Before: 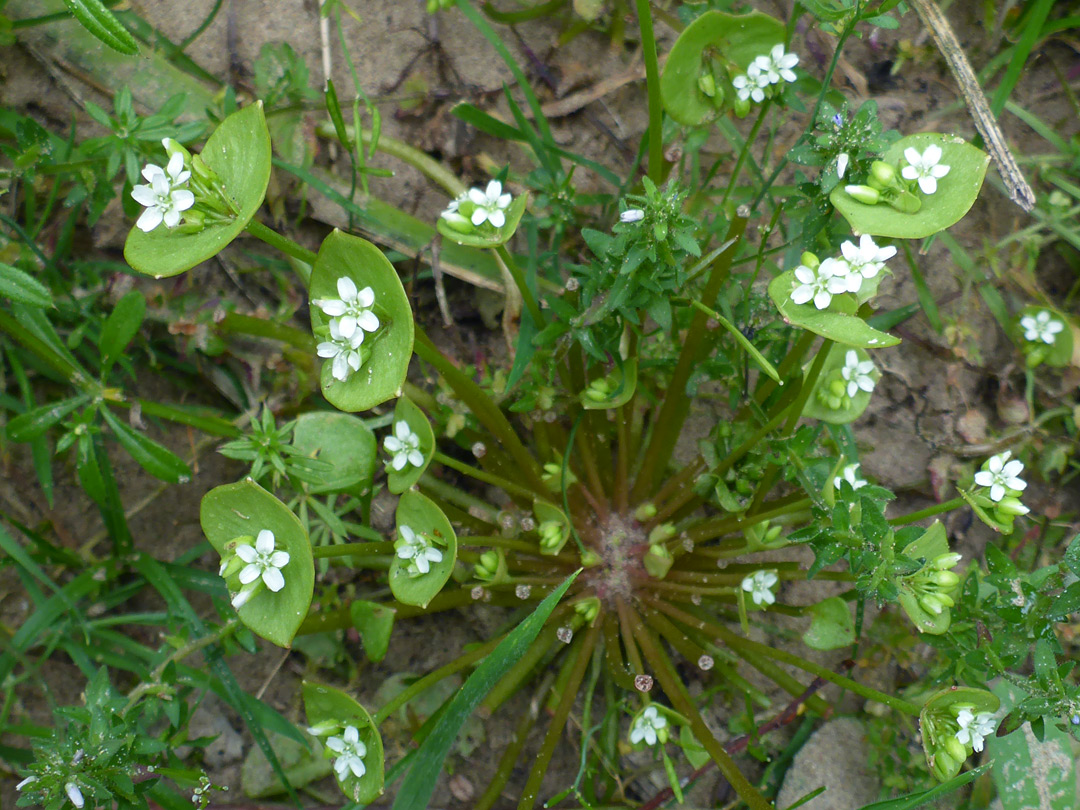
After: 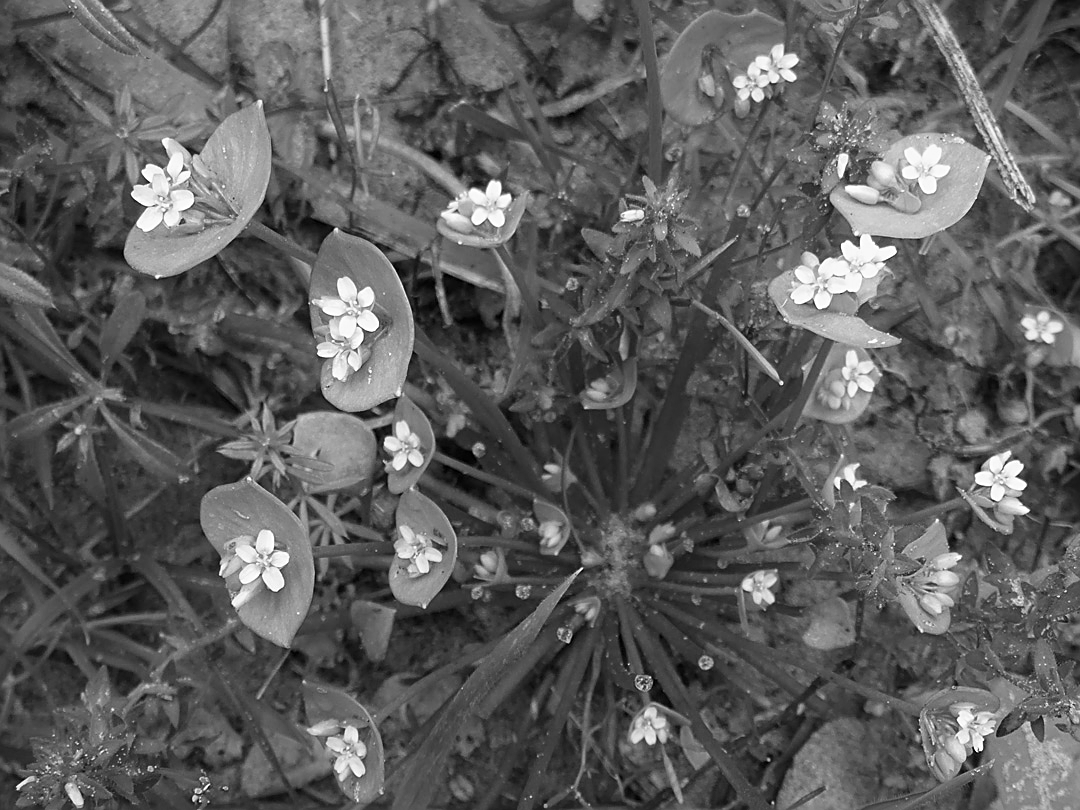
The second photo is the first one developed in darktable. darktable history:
monochrome: a 32, b 64, size 2.3, highlights 1
exposure: black level correction 0.001, exposure -0.125 EV, compensate exposure bias true, compensate highlight preservation false
sharpen: on, module defaults
tone curve: curves: ch0 [(0, 0) (0.08, 0.06) (0.17, 0.14) (0.5, 0.5) (0.83, 0.86) (0.92, 0.94) (1, 1)], preserve colors none
